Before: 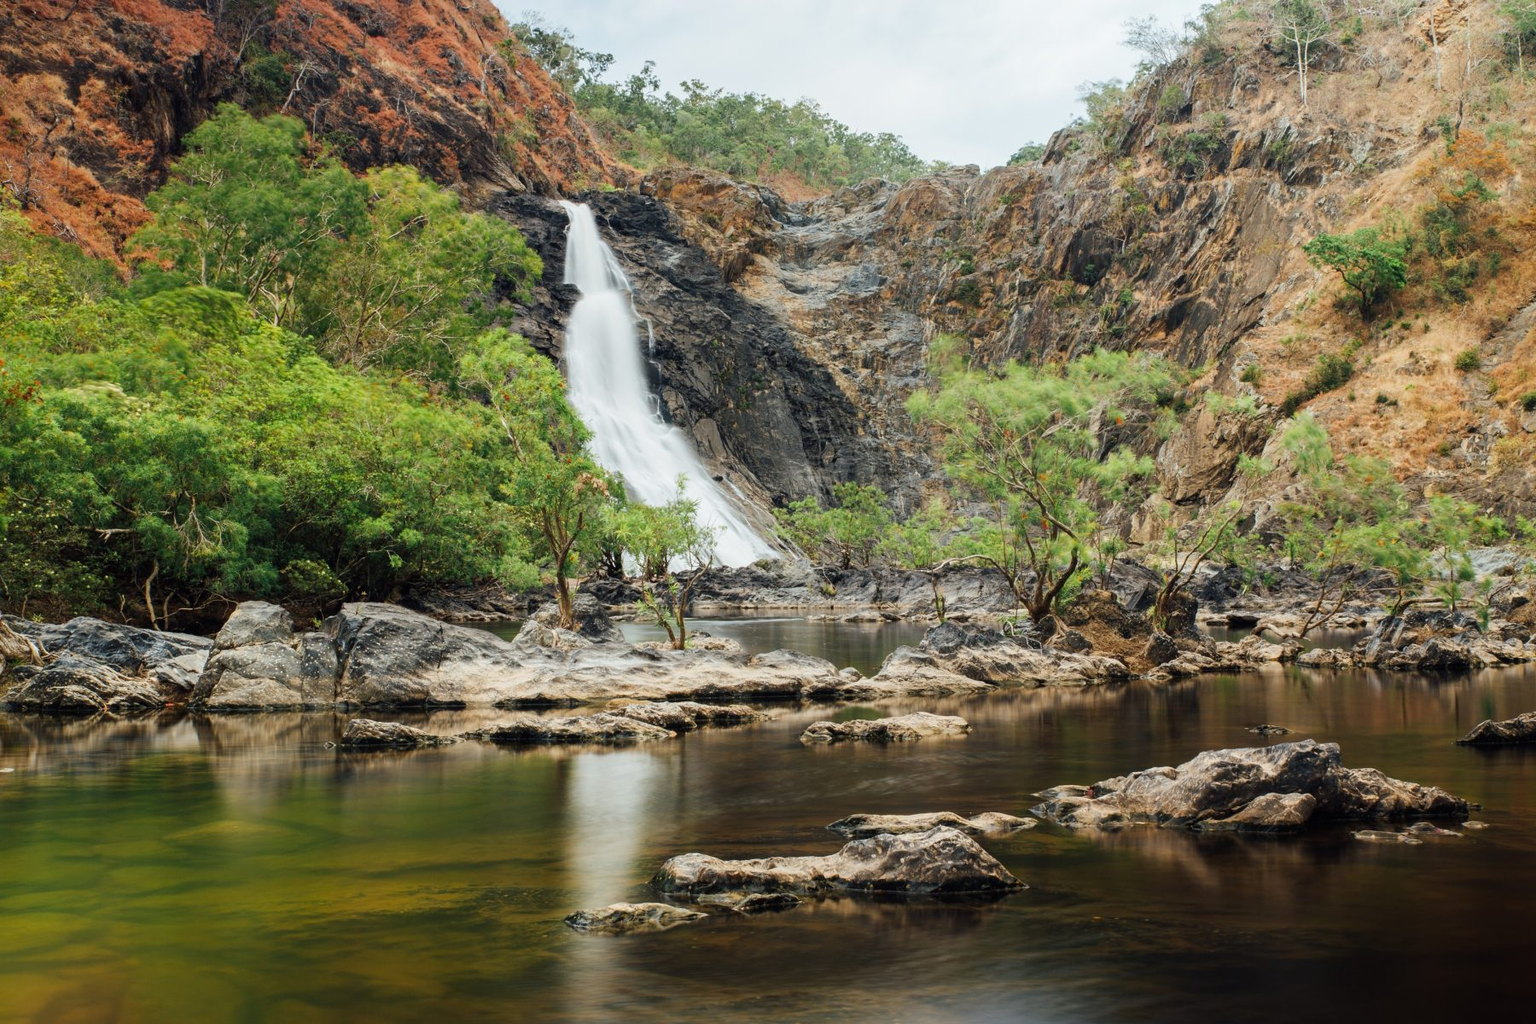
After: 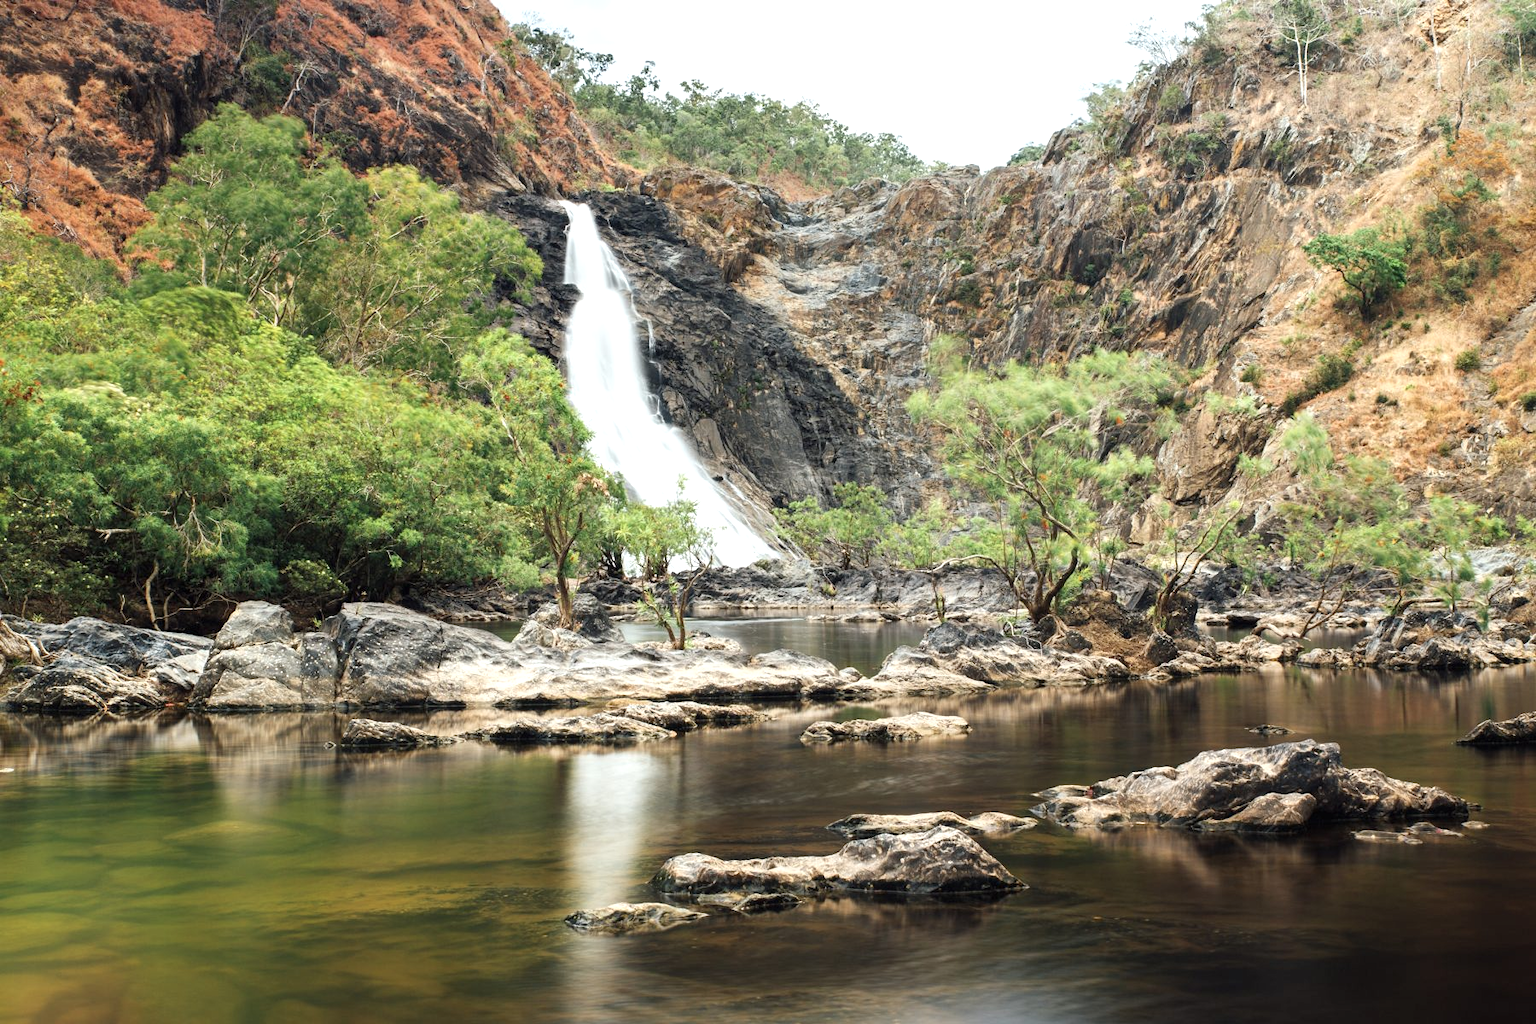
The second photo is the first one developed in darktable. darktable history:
shadows and highlights: shadows 20.91, highlights -35.45, soften with gaussian
exposure: exposure 0.636 EV, compensate highlight preservation false
color correction: saturation 0.8
